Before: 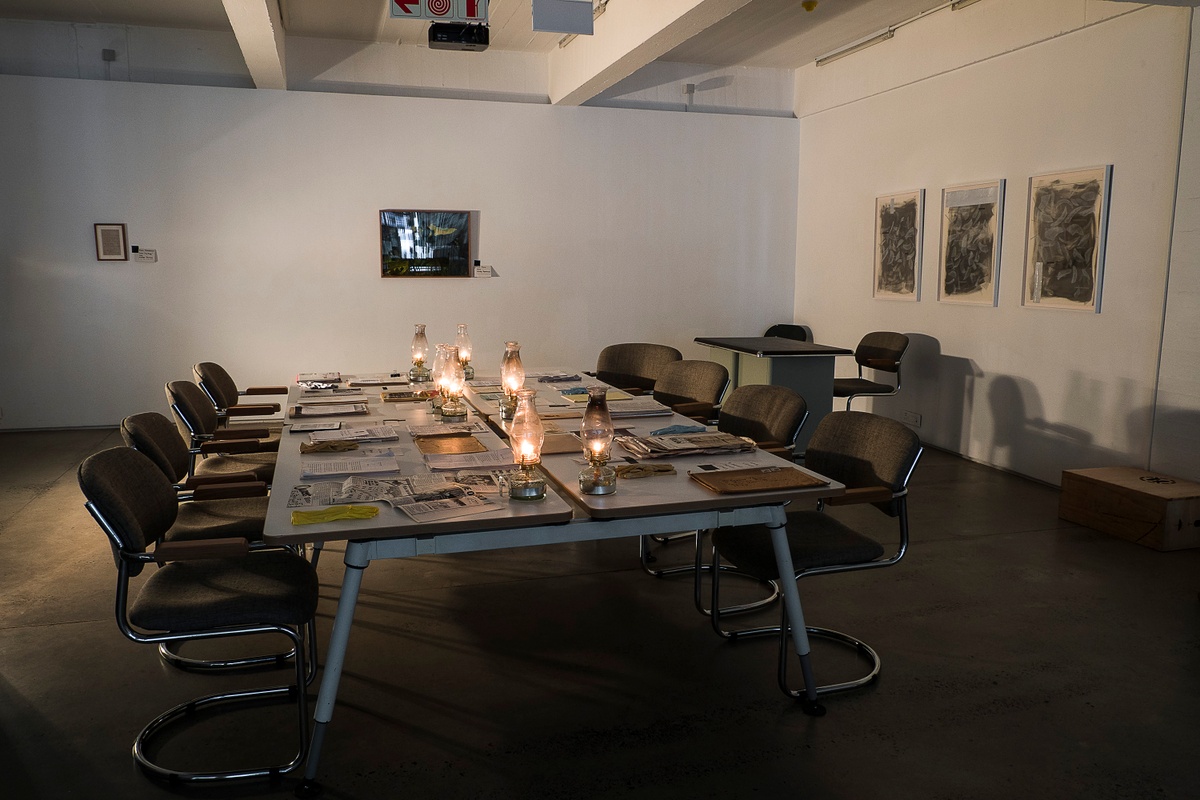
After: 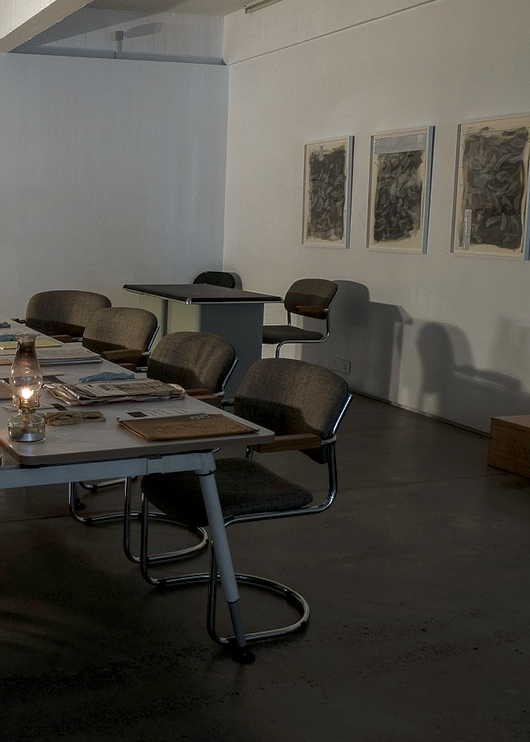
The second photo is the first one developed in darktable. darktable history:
white balance: red 0.925, blue 1.046
tone curve: curves: ch0 [(0, 0) (0.003, 0.023) (0.011, 0.033) (0.025, 0.057) (0.044, 0.099) (0.069, 0.132) (0.1, 0.155) (0.136, 0.179) (0.177, 0.213) (0.224, 0.255) (0.277, 0.299) (0.335, 0.347) (0.399, 0.407) (0.468, 0.473) (0.543, 0.546) (0.623, 0.619) (0.709, 0.698) (0.801, 0.775) (0.898, 0.871) (1, 1)], preserve colors none
exposure: black level correction 0.001, exposure 0.5 EV, compensate exposure bias true, compensate highlight preservation false
local contrast: on, module defaults
base curve: curves: ch0 [(0, 0) (0.841, 0.609) (1, 1)]
crop: left 47.628%, top 6.643%, right 7.874%
contrast brightness saturation: saturation -0.04
